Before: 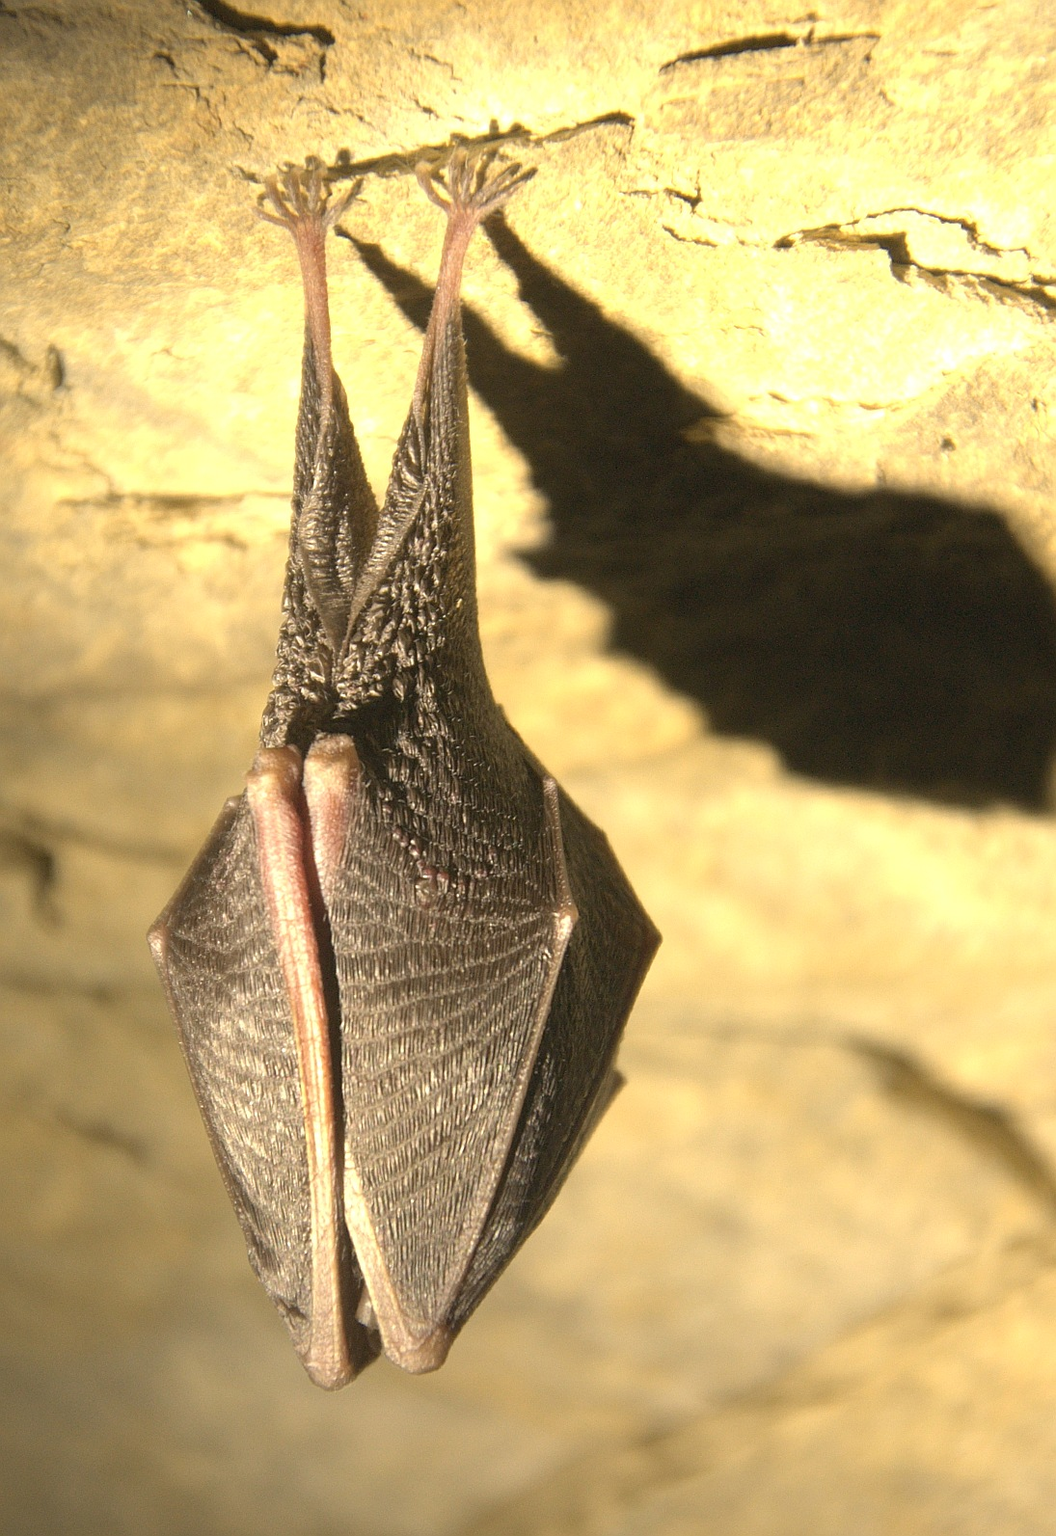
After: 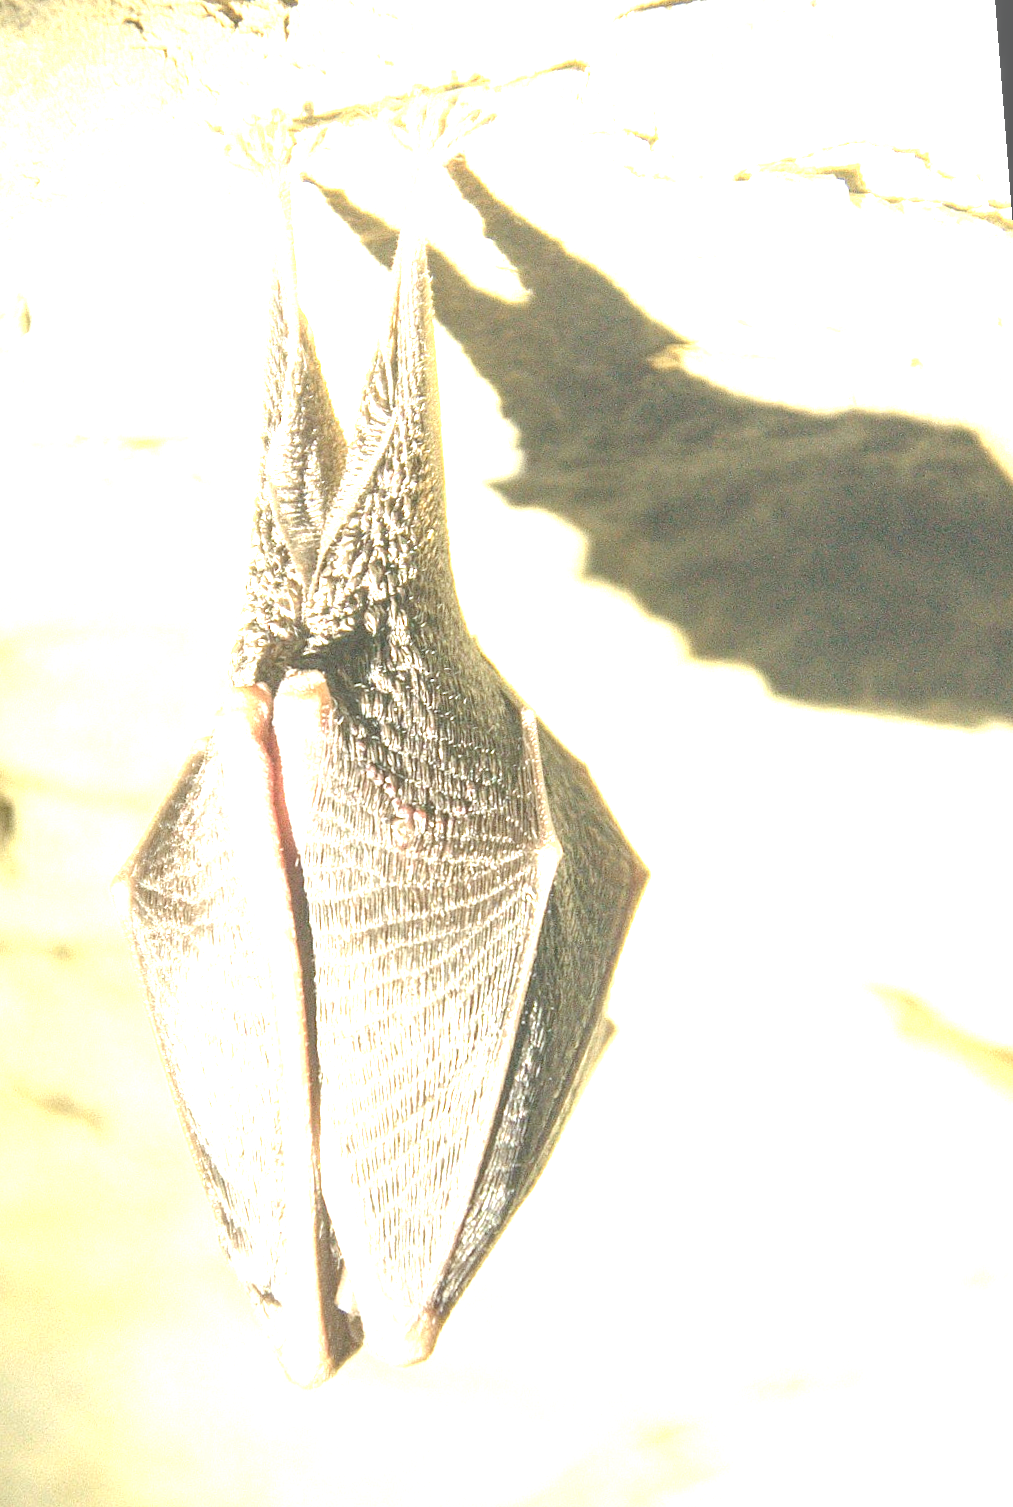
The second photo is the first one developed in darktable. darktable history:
white balance: emerald 1
color calibration: illuminant F (fluorescent), F source F9 (Cool White Deluxe 4150 K) – high CRI, x 0.374, y 0.373, temperature 4158.34 K
exposure: black level correction 0, exposure 2.327 EV, compensate exposure bias true, compensate highlight preservation false
local contrast: on, module defaults
rotate and perspective: rotation -1.68°, lens shift (vertical) -0.146, crop left 0.049, crop right 0.912, crop top 0.032, crop bottom 0.96
